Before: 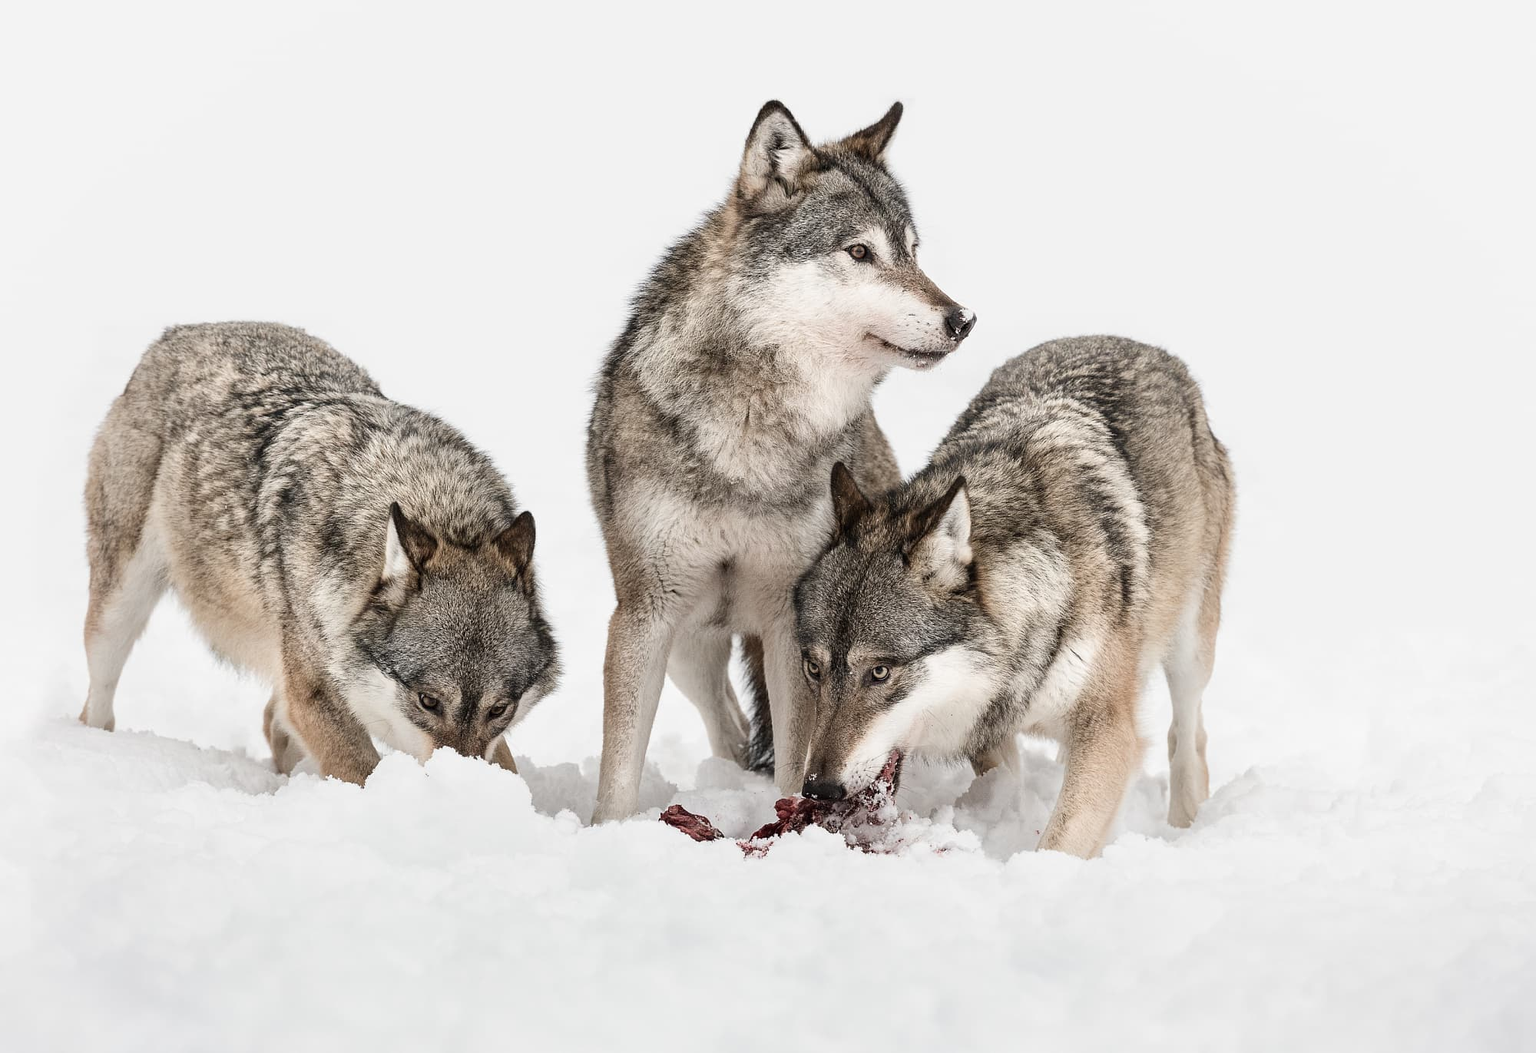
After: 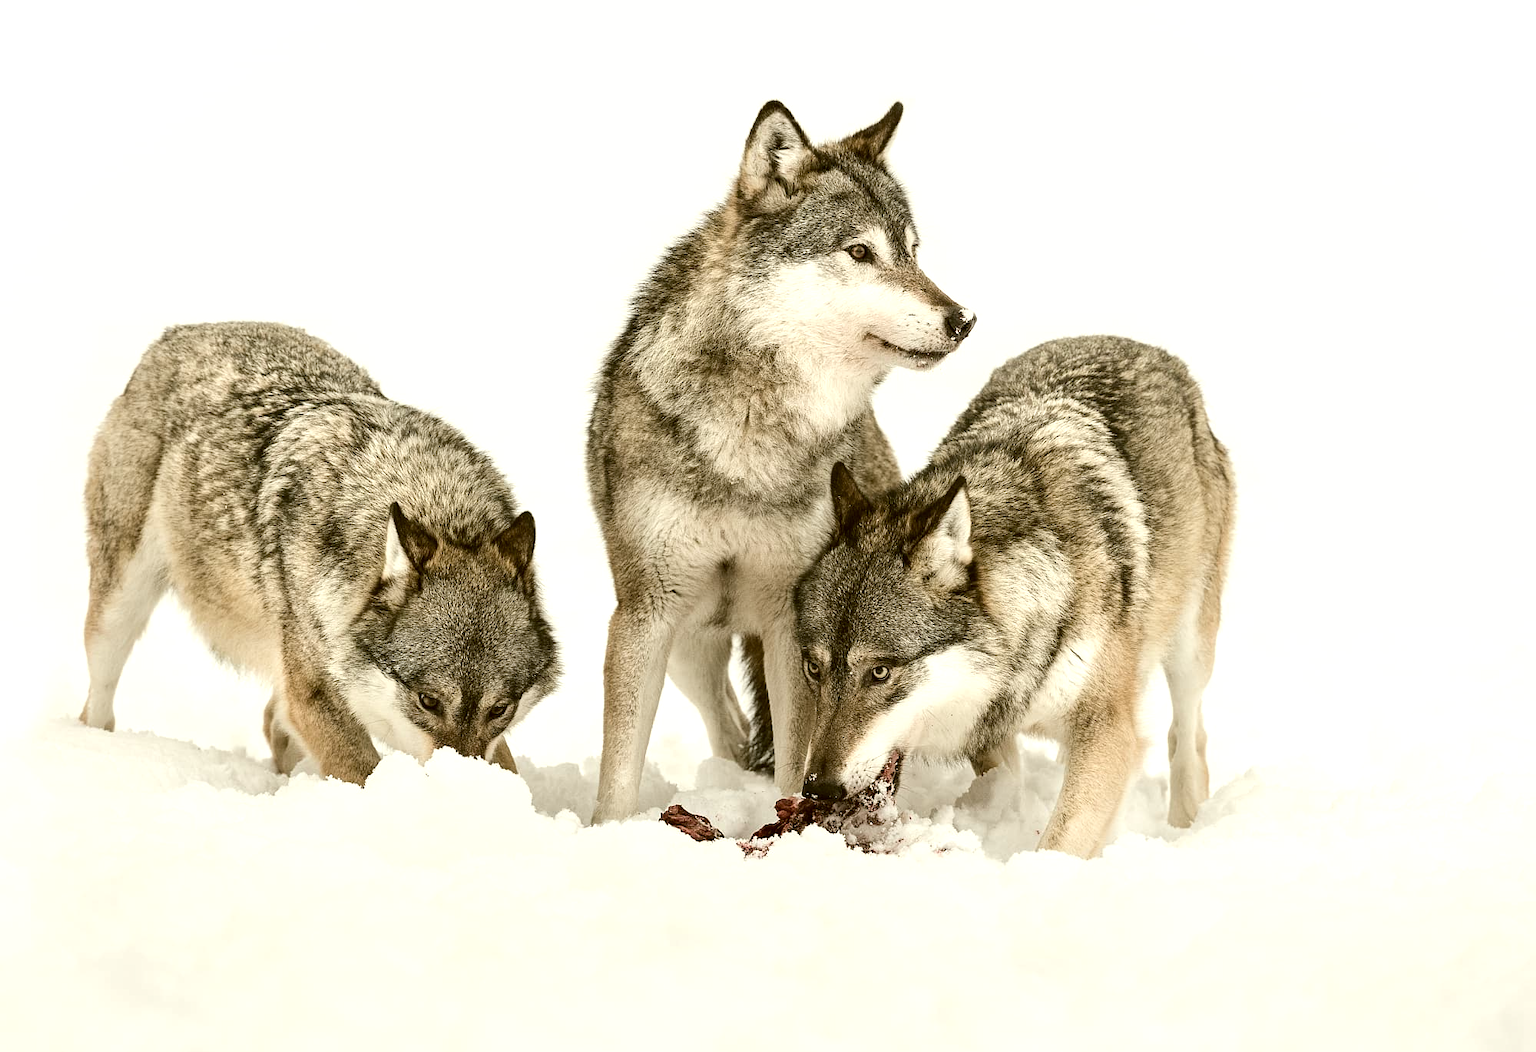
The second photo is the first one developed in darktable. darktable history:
color contrast: green-magenta contrast 0.96
color correction: highlights a* -1.43, highlights b* 10.12, shadows a* 0.395, shadows b* 19.35
tone equalizer: -8 EV -0.417 EV, -7 EV -0.389 EV, -6 EV -0.333 EV, -5 EV -0.222 EV, -3 EV 0.222 EV, -2 EV 0.333 EV, -1 EV 0.389 EV, +0 EV 0.417 EV, edges refinement/feathering 500, mask exposure compensation -1.57 EV, preserve details no
